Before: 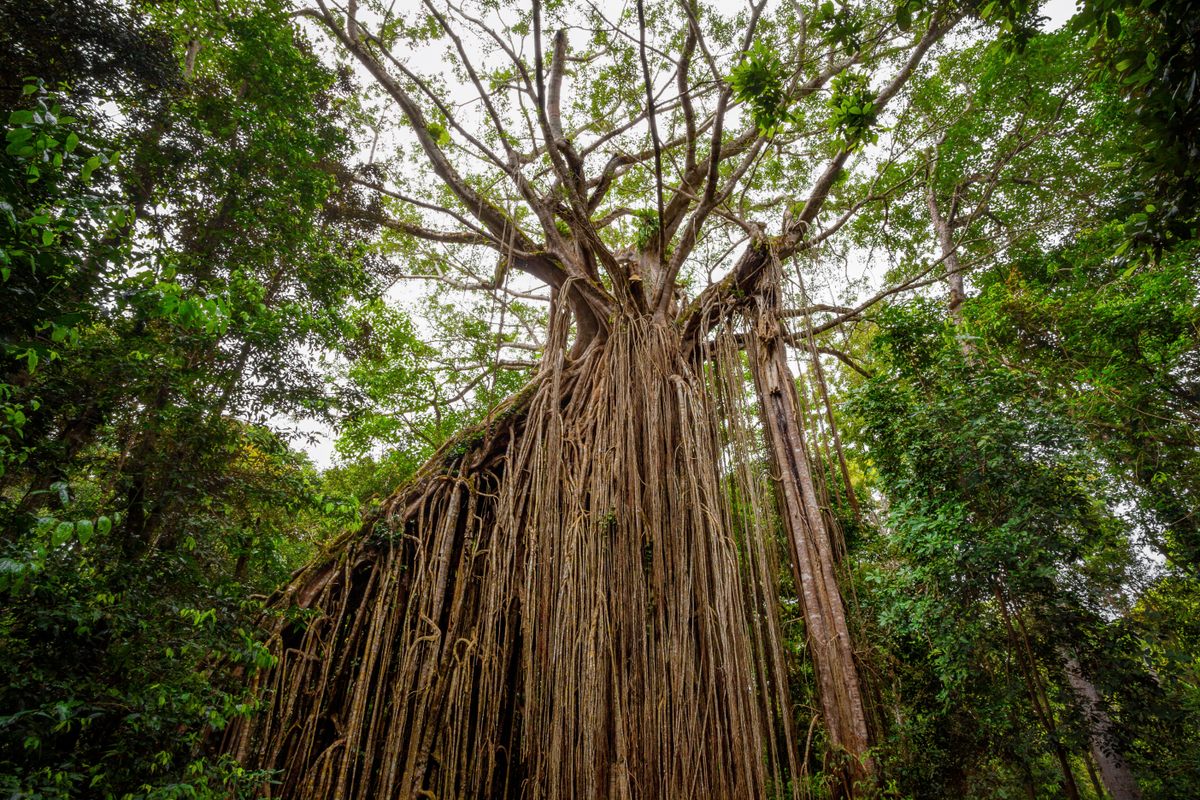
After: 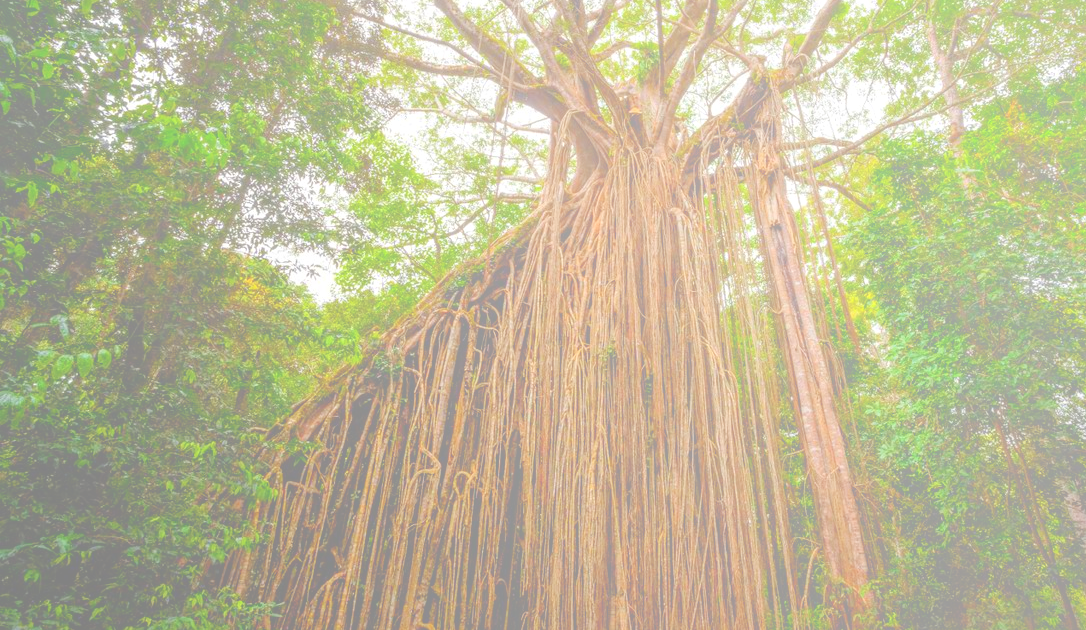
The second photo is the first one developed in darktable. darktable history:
crop: top 20.916%, right 9.437%, bottom 0.316%
levels: levels [0, 0.476, 0.951]
bloom: size 85%, threshold 5%, strength 85%
